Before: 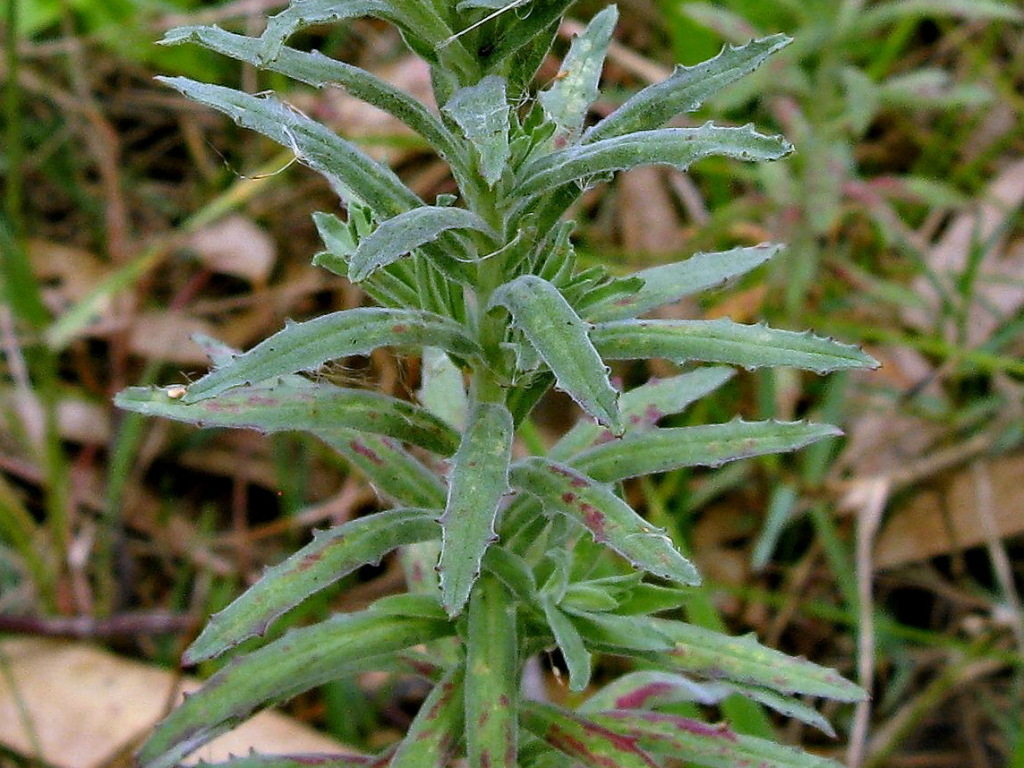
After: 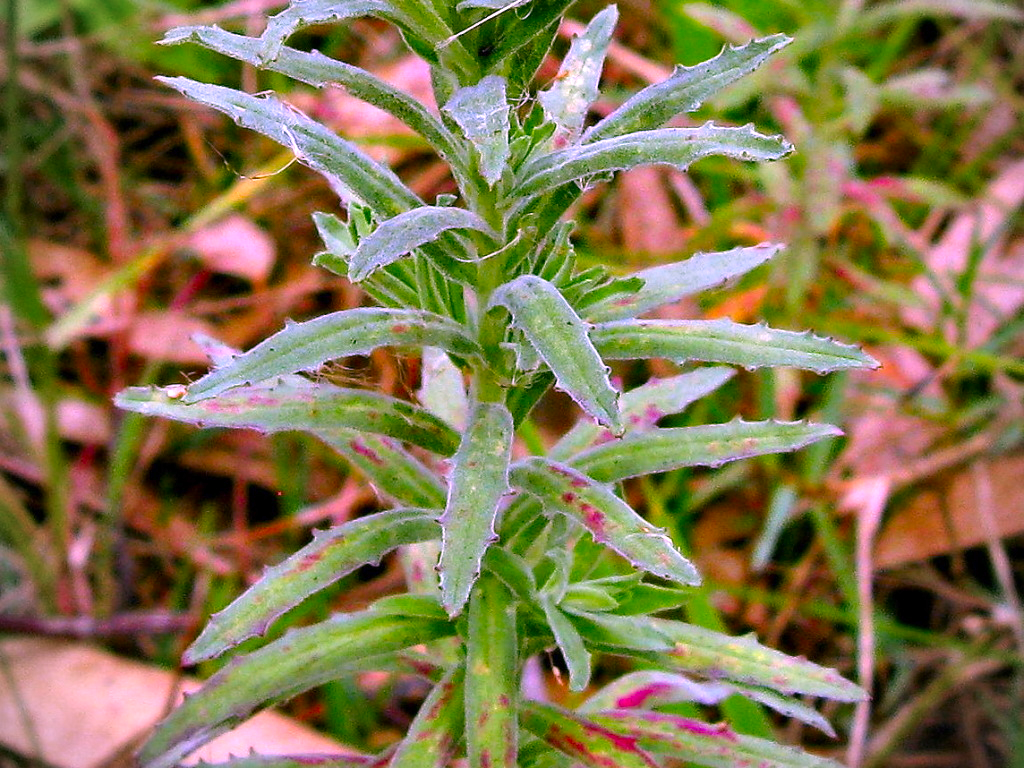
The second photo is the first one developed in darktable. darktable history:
color correction: highlights a* 19.18, highlights b* -11.17, saturation 1.69
vignetting: center (0.038, -0.091)
exposure: exposure 0.6 EV, compensate highlight preservation false
